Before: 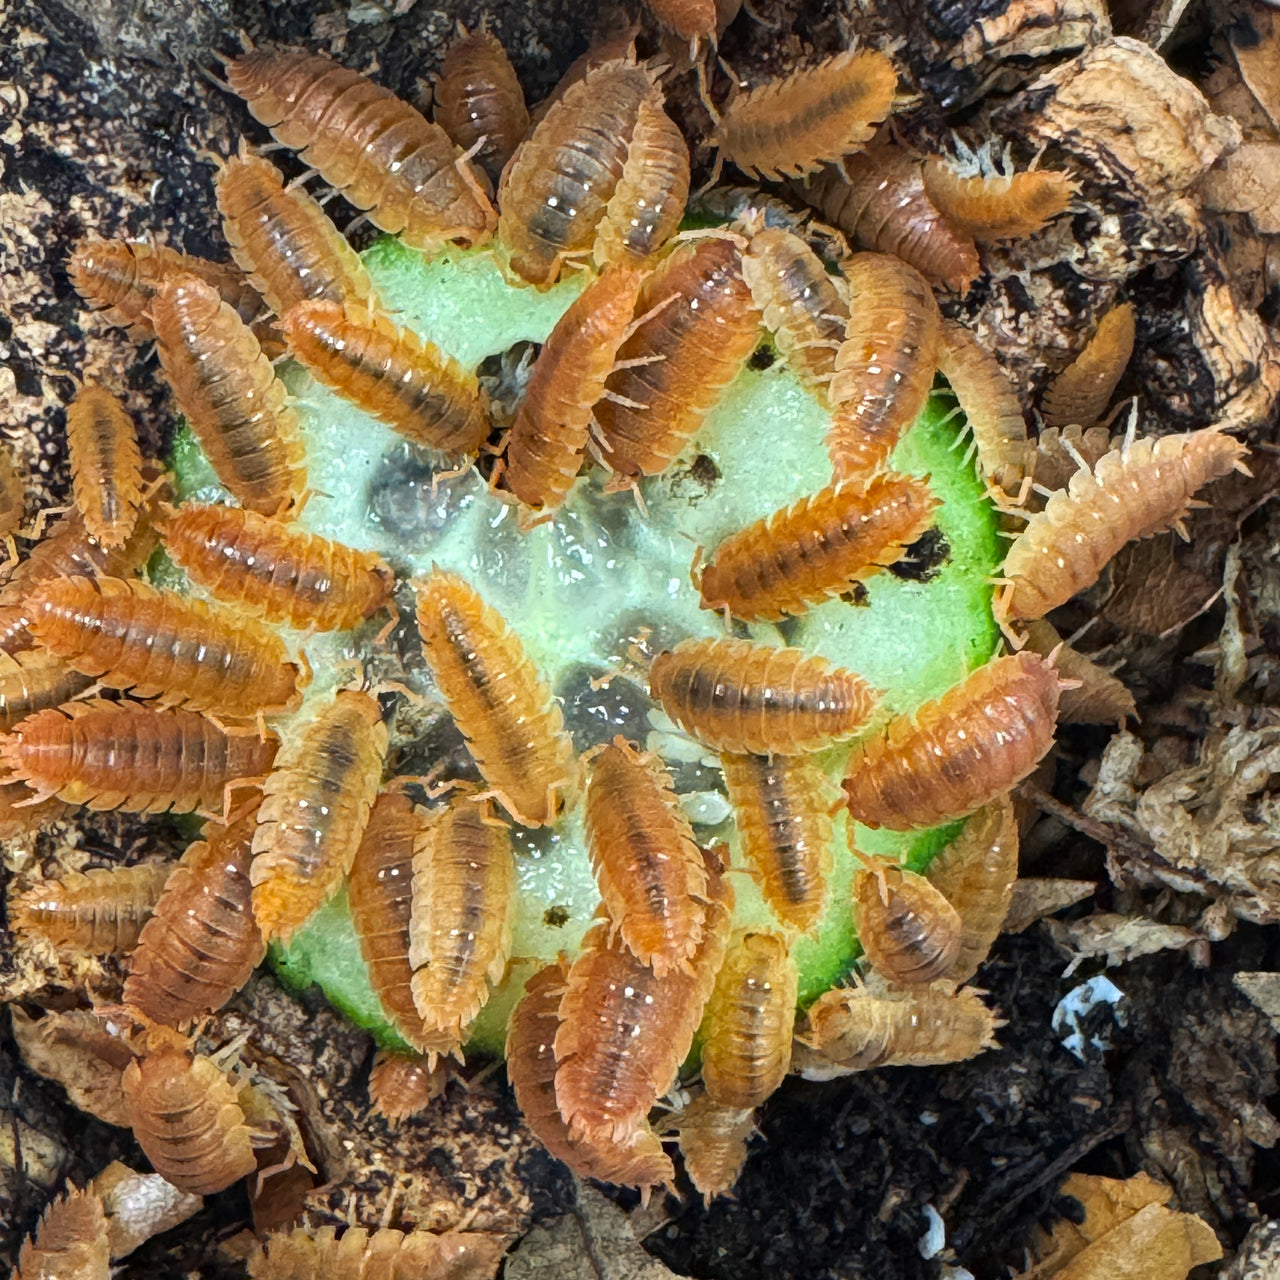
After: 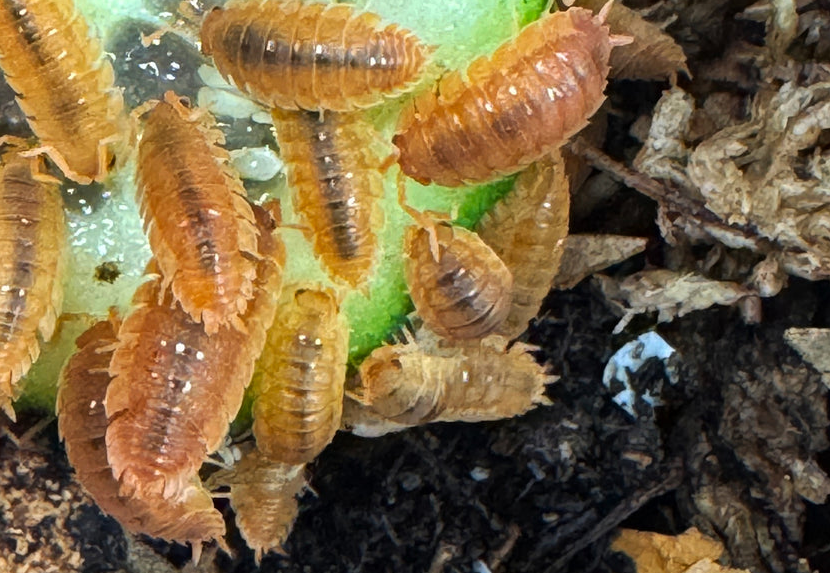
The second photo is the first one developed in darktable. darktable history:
crop and rotate: left 35.138%, top 50.319%, bottom 4.862%
